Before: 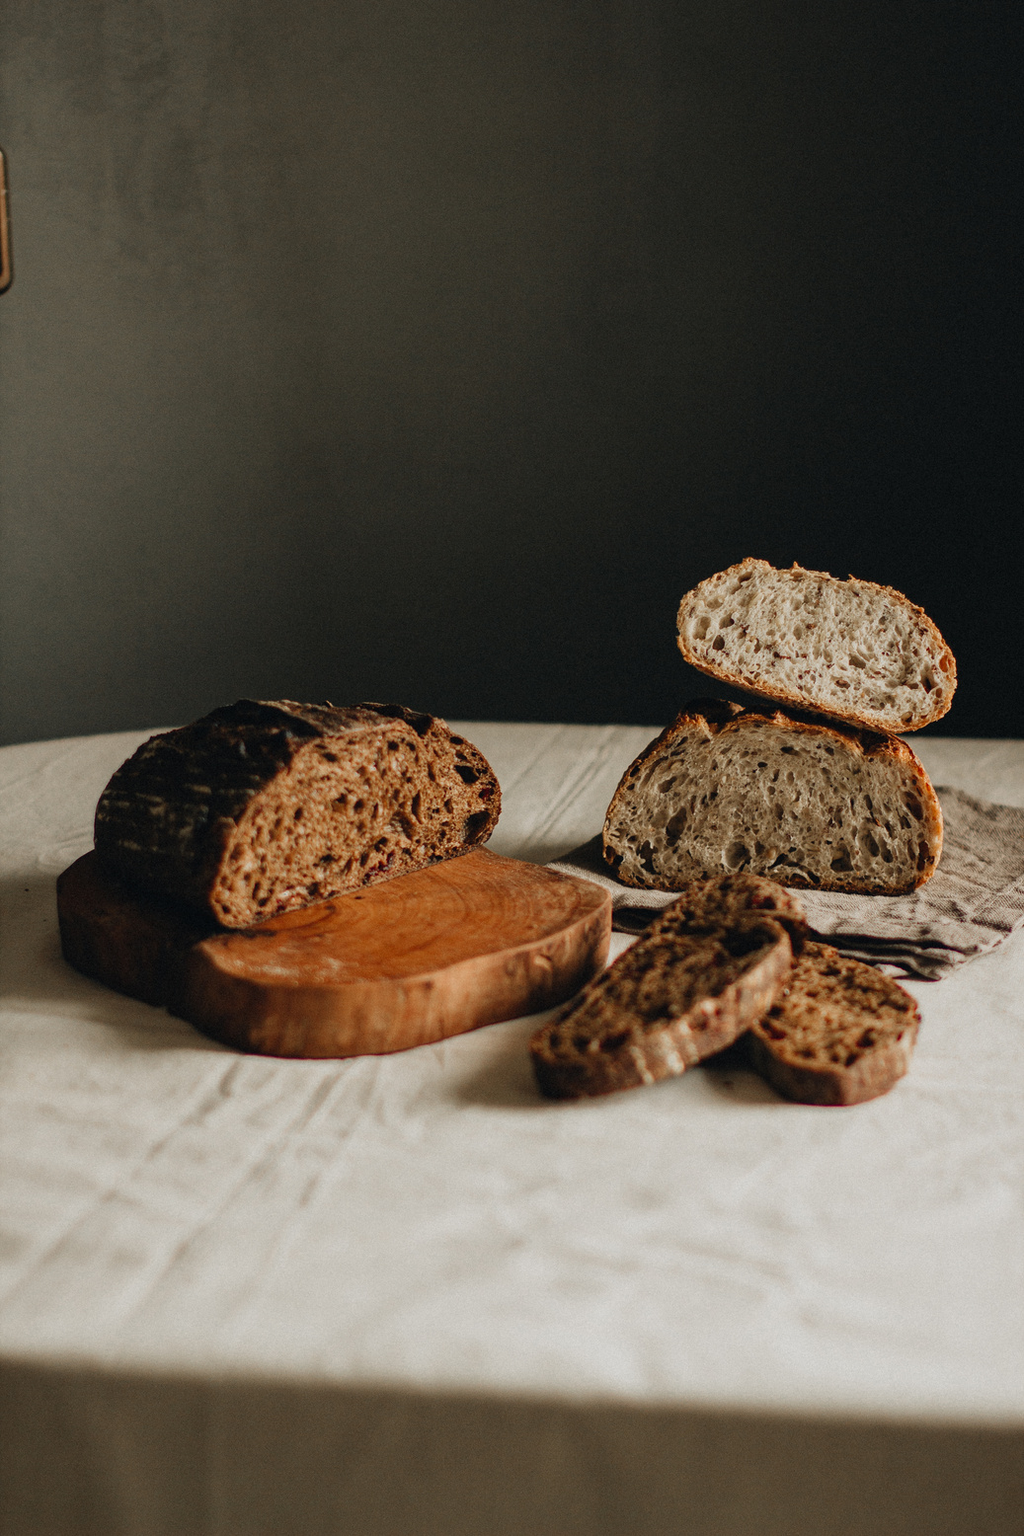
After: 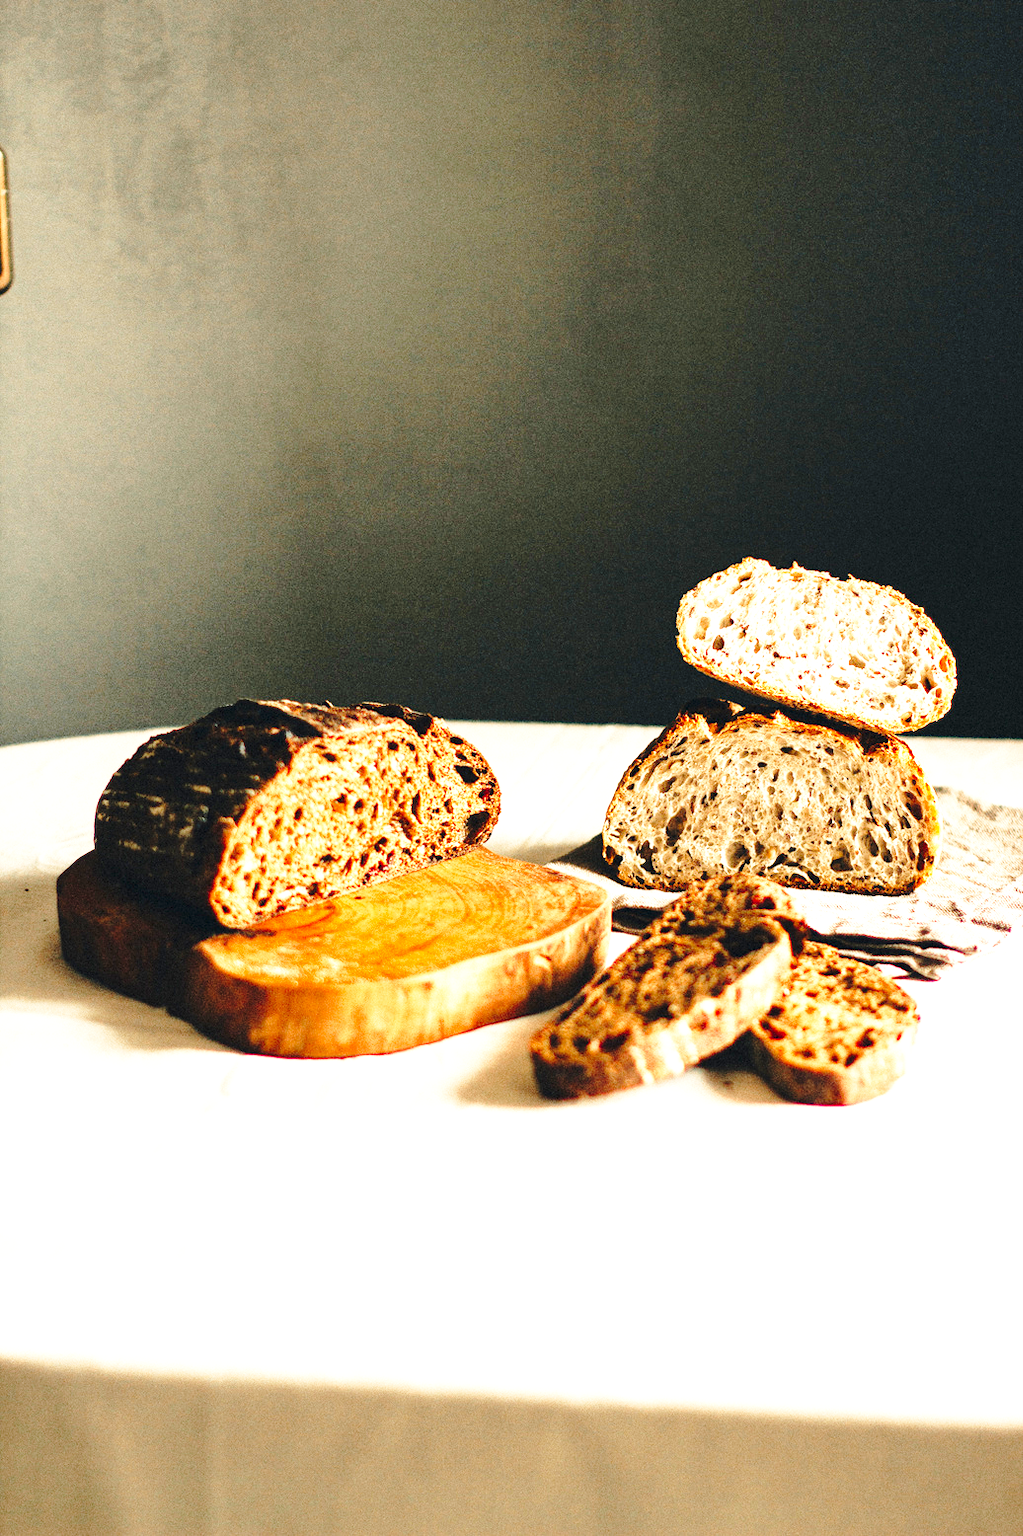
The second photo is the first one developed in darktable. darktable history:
exposure: black level correction 0.001, exposure 1.822 EV, compensate exposure bias true, compensate highlight preservation false
tone equalizer: -8 EV -1.84 EV, -7 EV -1.16 EV, -6 EV -1.62 EV, smoothing diameter 25%, edges refinement/feathering 10, preserve details guided filter
contrast brightness saturation: contrast 0.04, saturation 0.16
base curve: curves: ch0 [(0, 0) (0.036, 0.037) (0.121, 0.228) (0.46, 0.76) (0.859, 0.983) (1, 1)], preserve colors none
